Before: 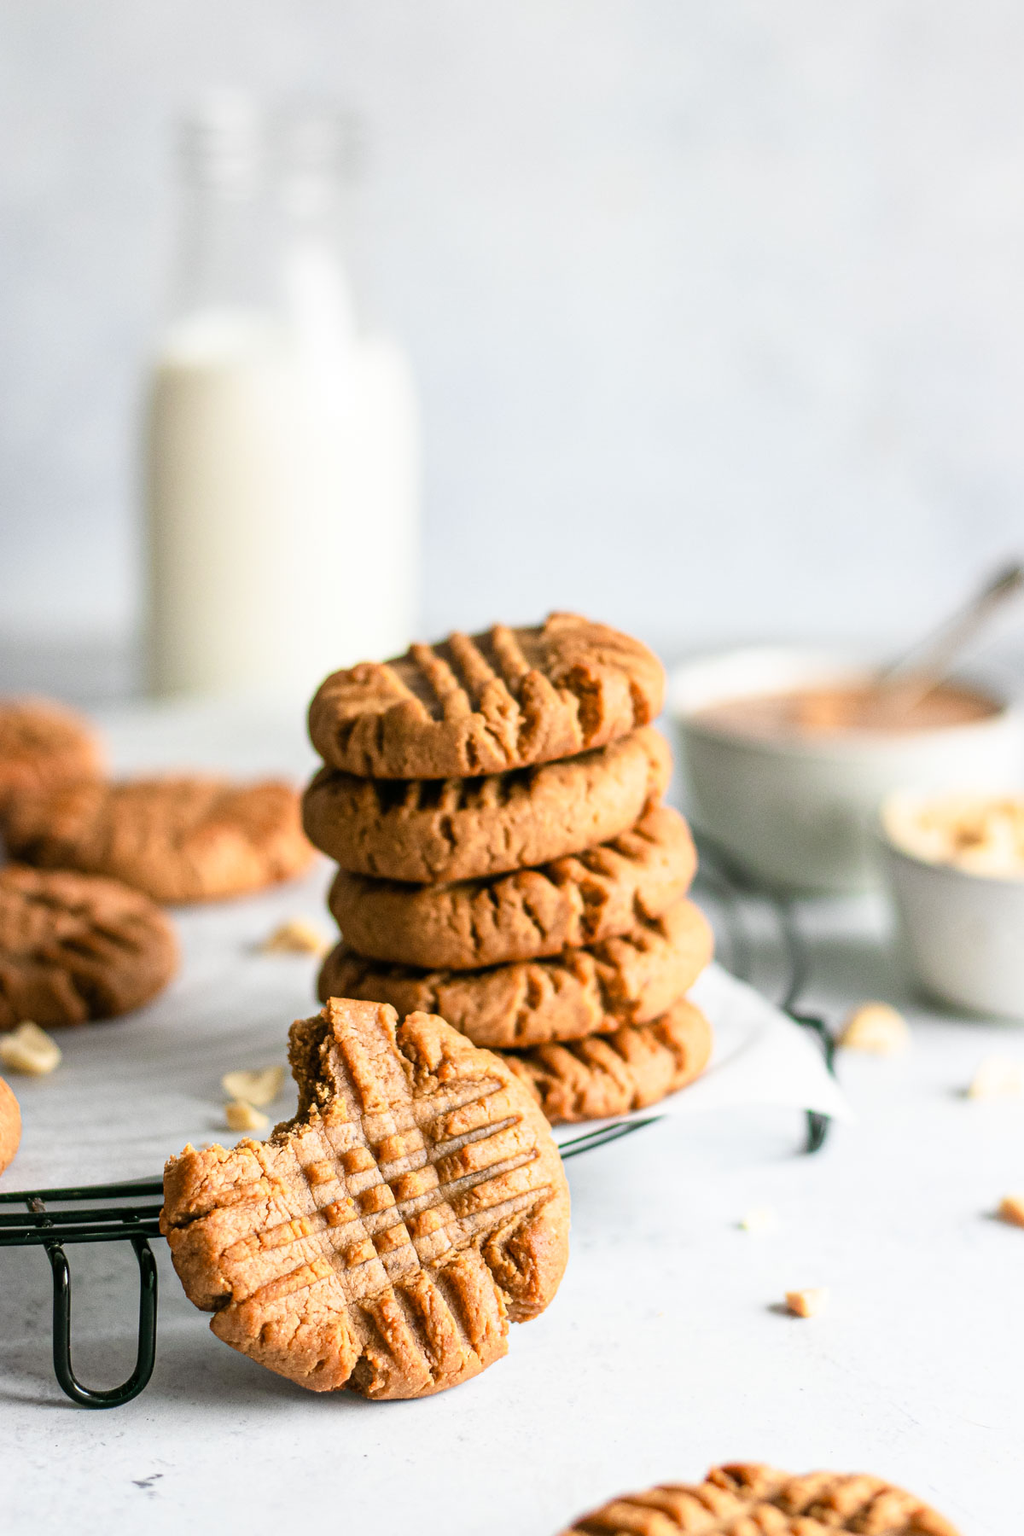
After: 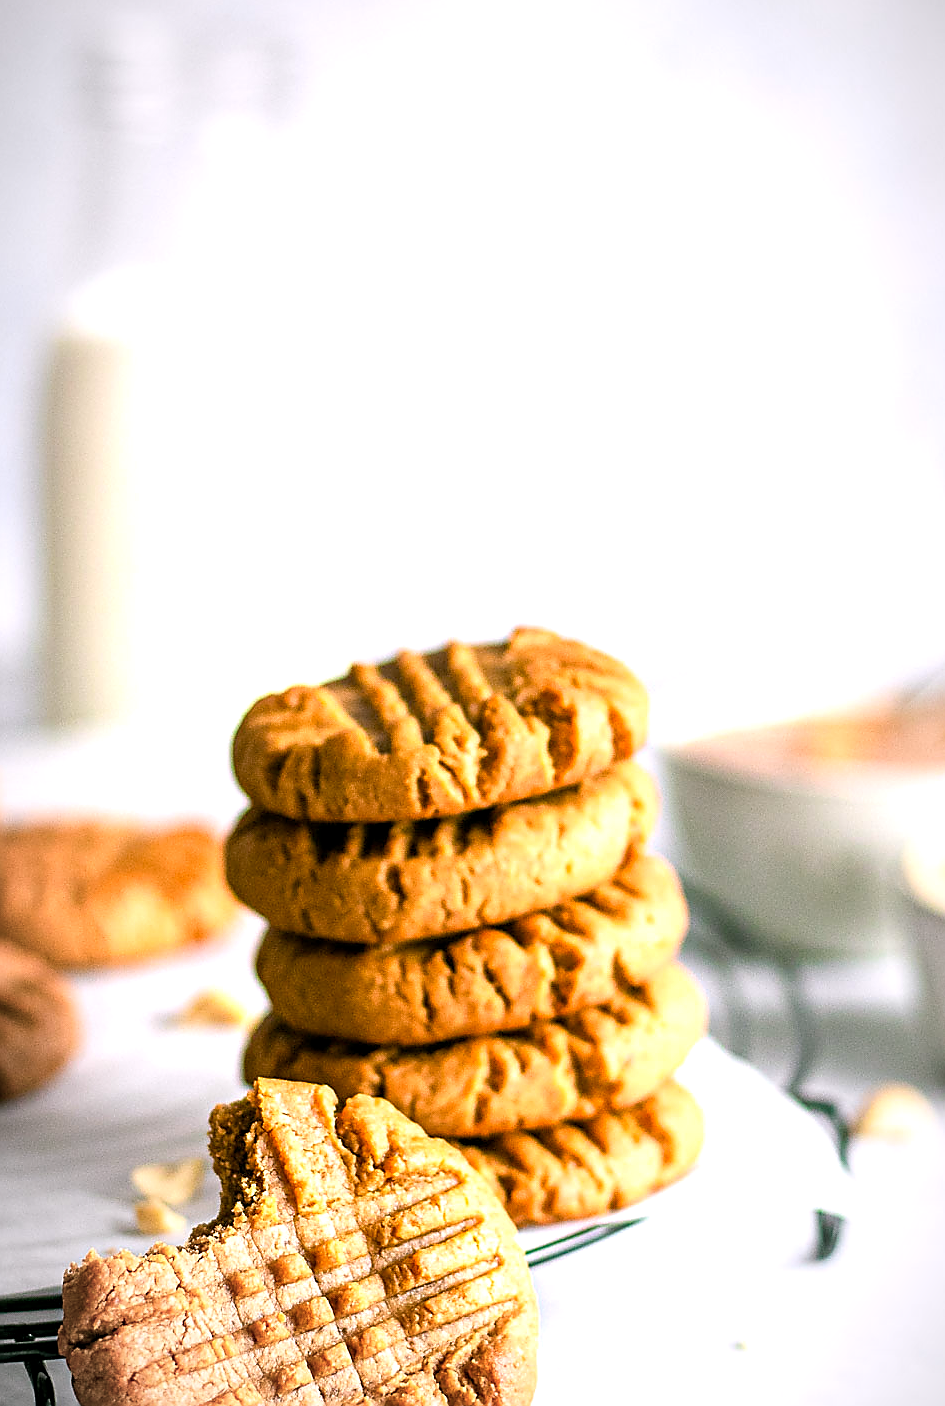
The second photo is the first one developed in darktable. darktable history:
sharpen: radius 1.4, amount 1.25, threshold 0.7
crop and rotate: left 10.77%, top 5.1%, right 10.41%, bottom 16.76%
white balance: red 0.986, blue 1.01
color balance rgb: shadows lift › chroma 2%, shadows lift › hue 217.2°, power › chroma 0.25%, power › hue 60°, highlights gain › chroma 1.5%, highlights gain › hue 309.6°, global offset › luminance -0.25%, perceptual saturation grading › global saturation 15%, global vibrance 15%
exposure: exposure 0.574 EV, compensate highlight preservation false
vignetting: fall-off radius 70%, automatic ratio true
